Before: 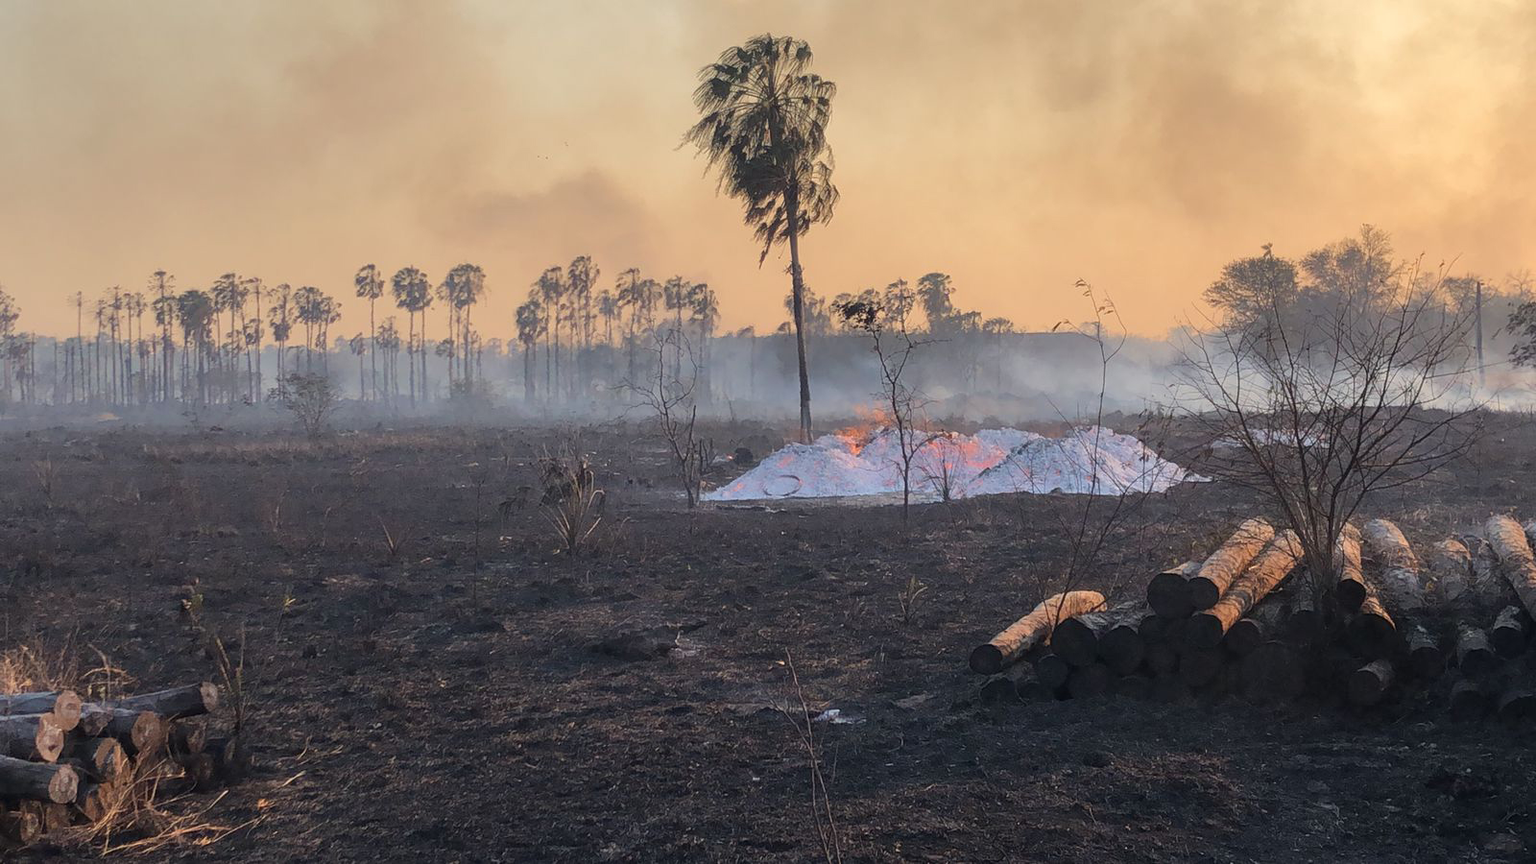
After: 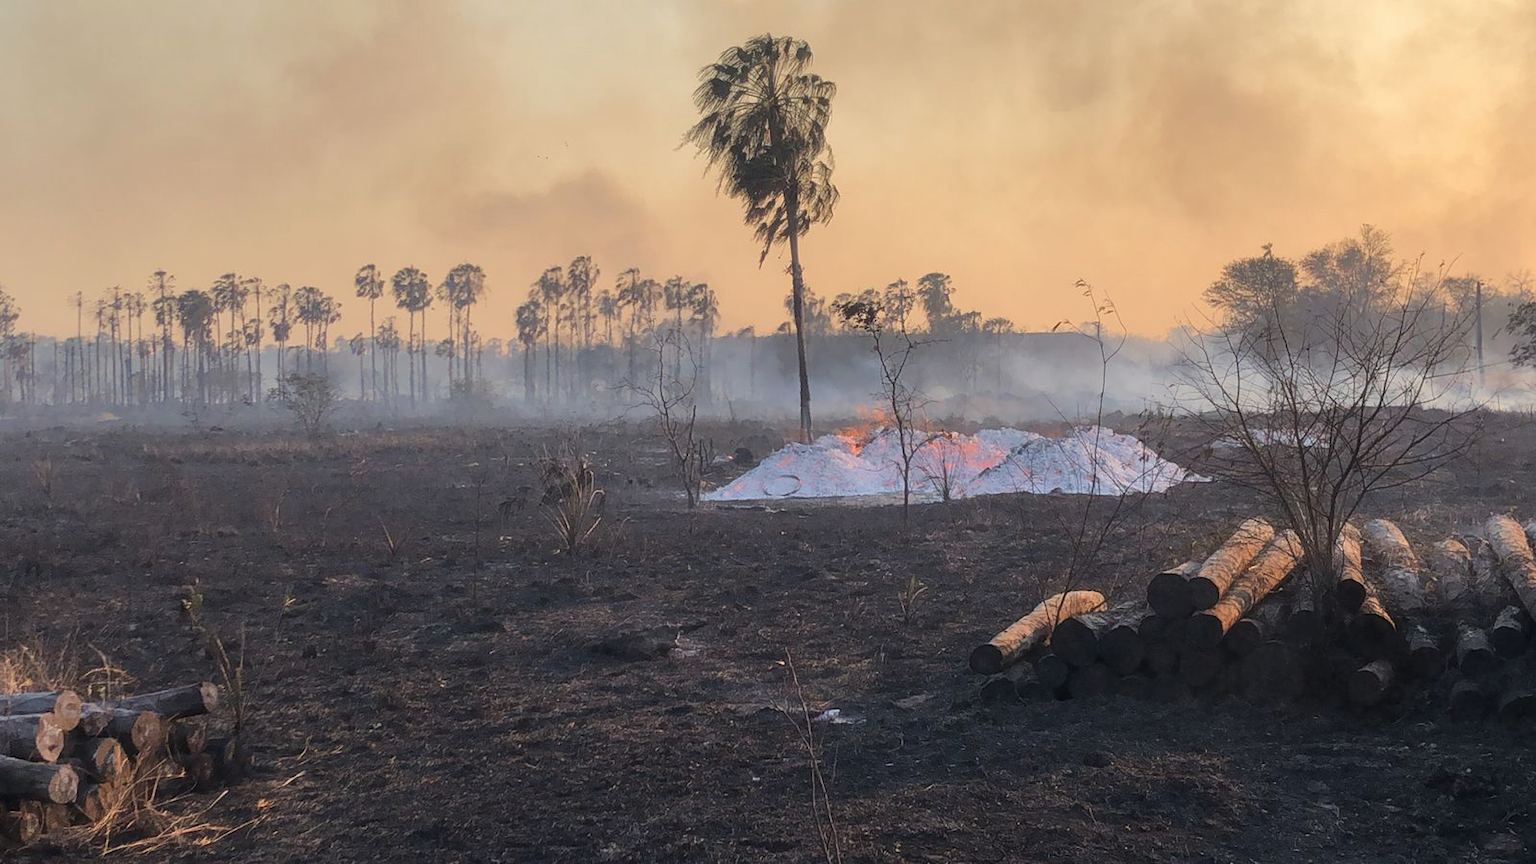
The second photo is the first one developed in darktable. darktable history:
haze removal: strength -0.039, compatibility mode true, adaptive false
tone equalizer: on, module defaults
